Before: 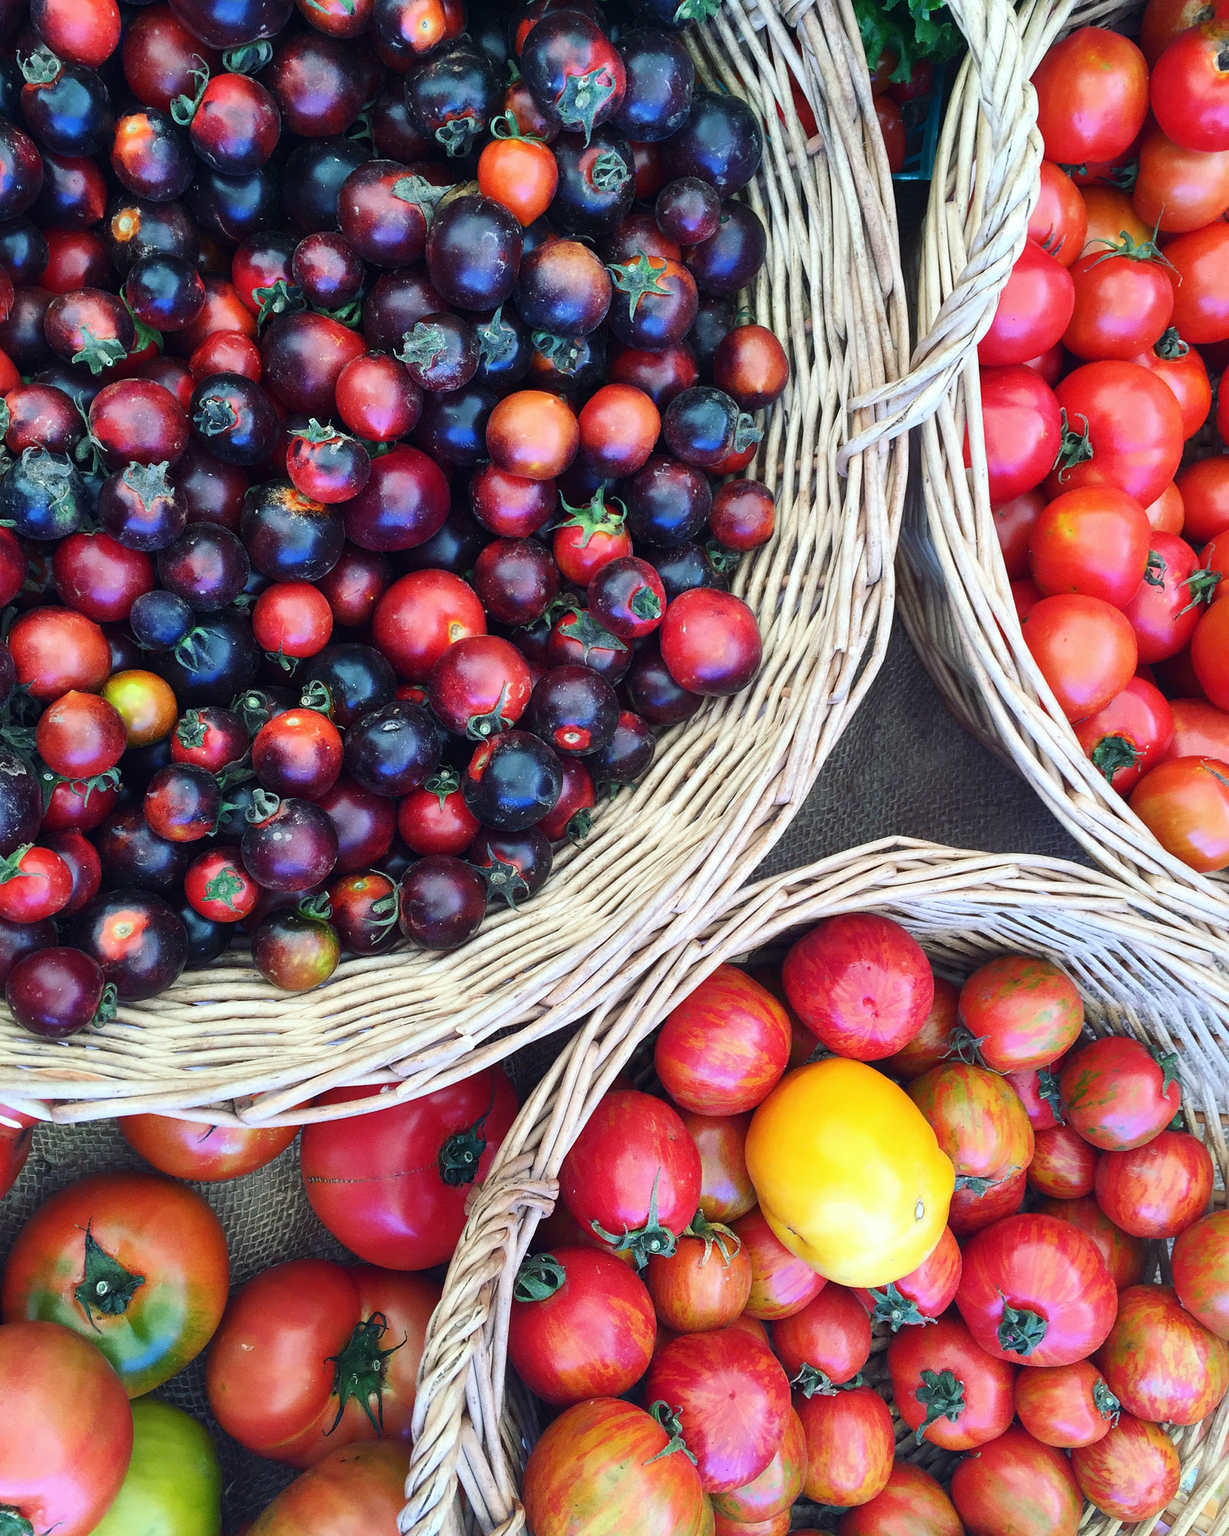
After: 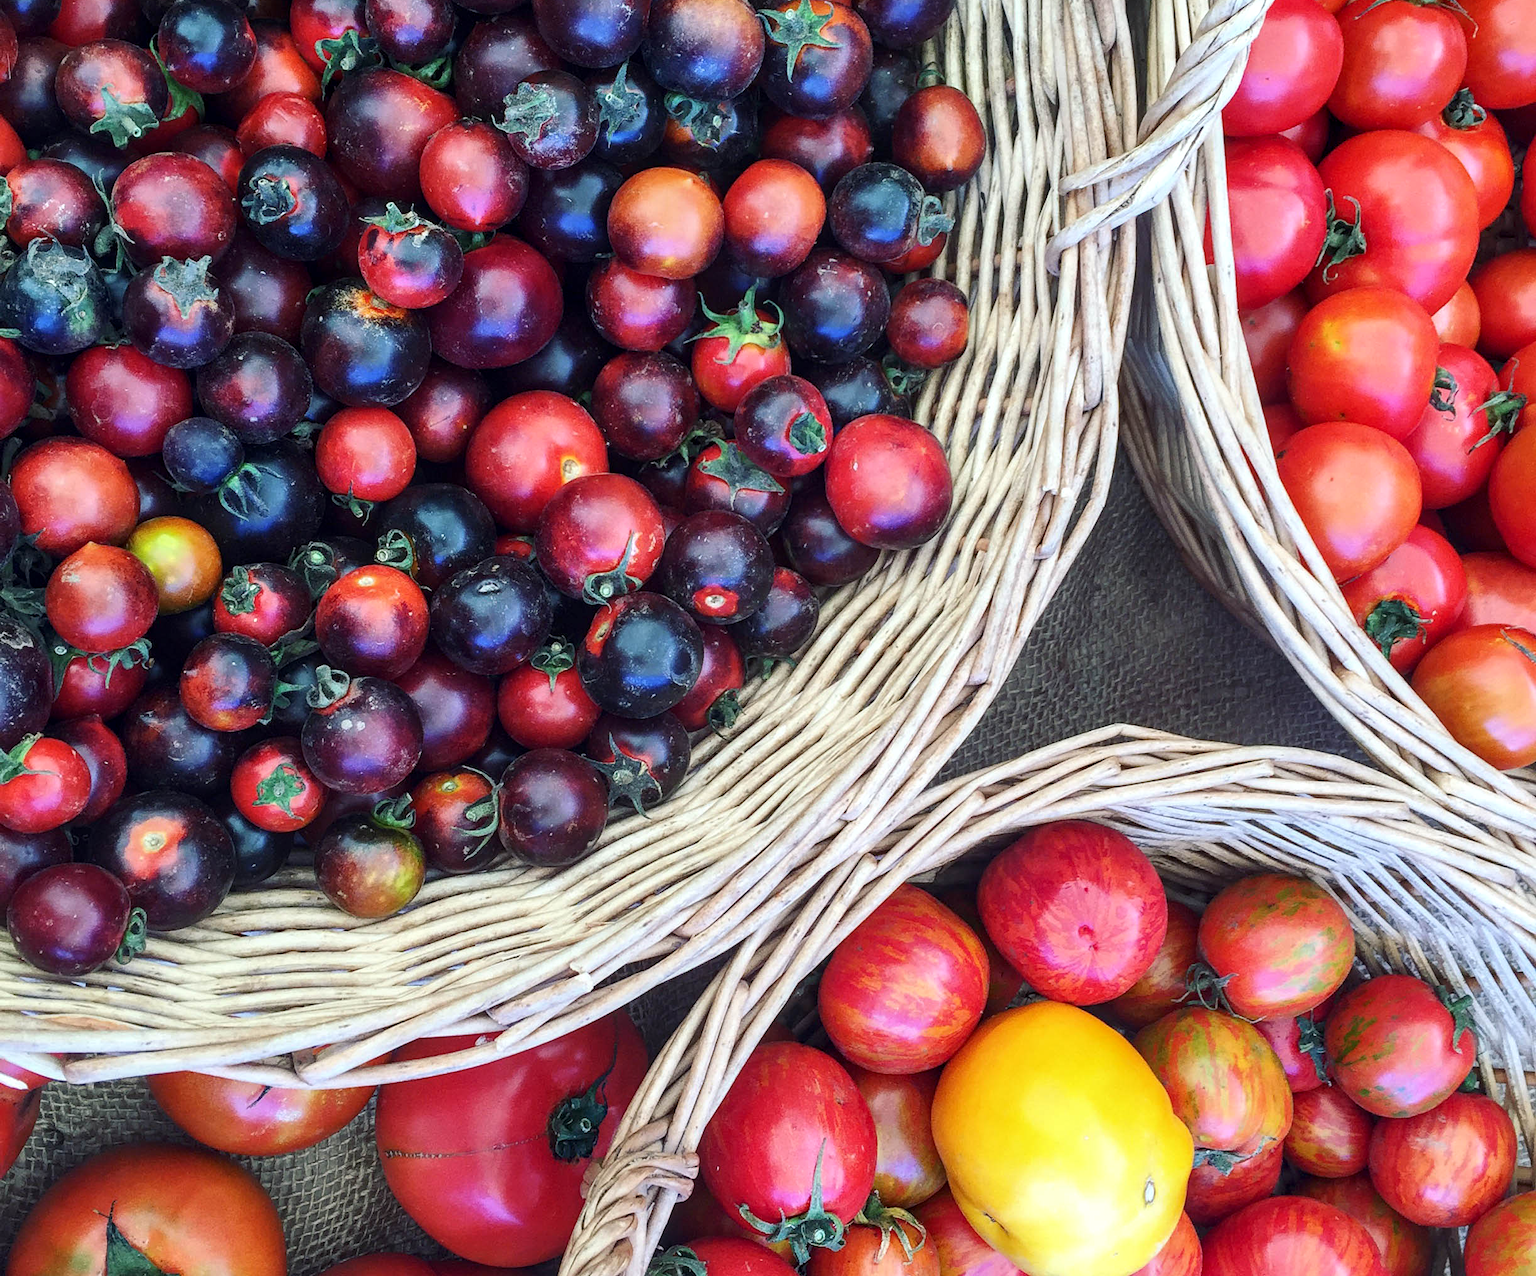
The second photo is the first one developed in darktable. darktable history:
crop: top 16.727%, bottom 16.727%
local contrast: on, module defaults
